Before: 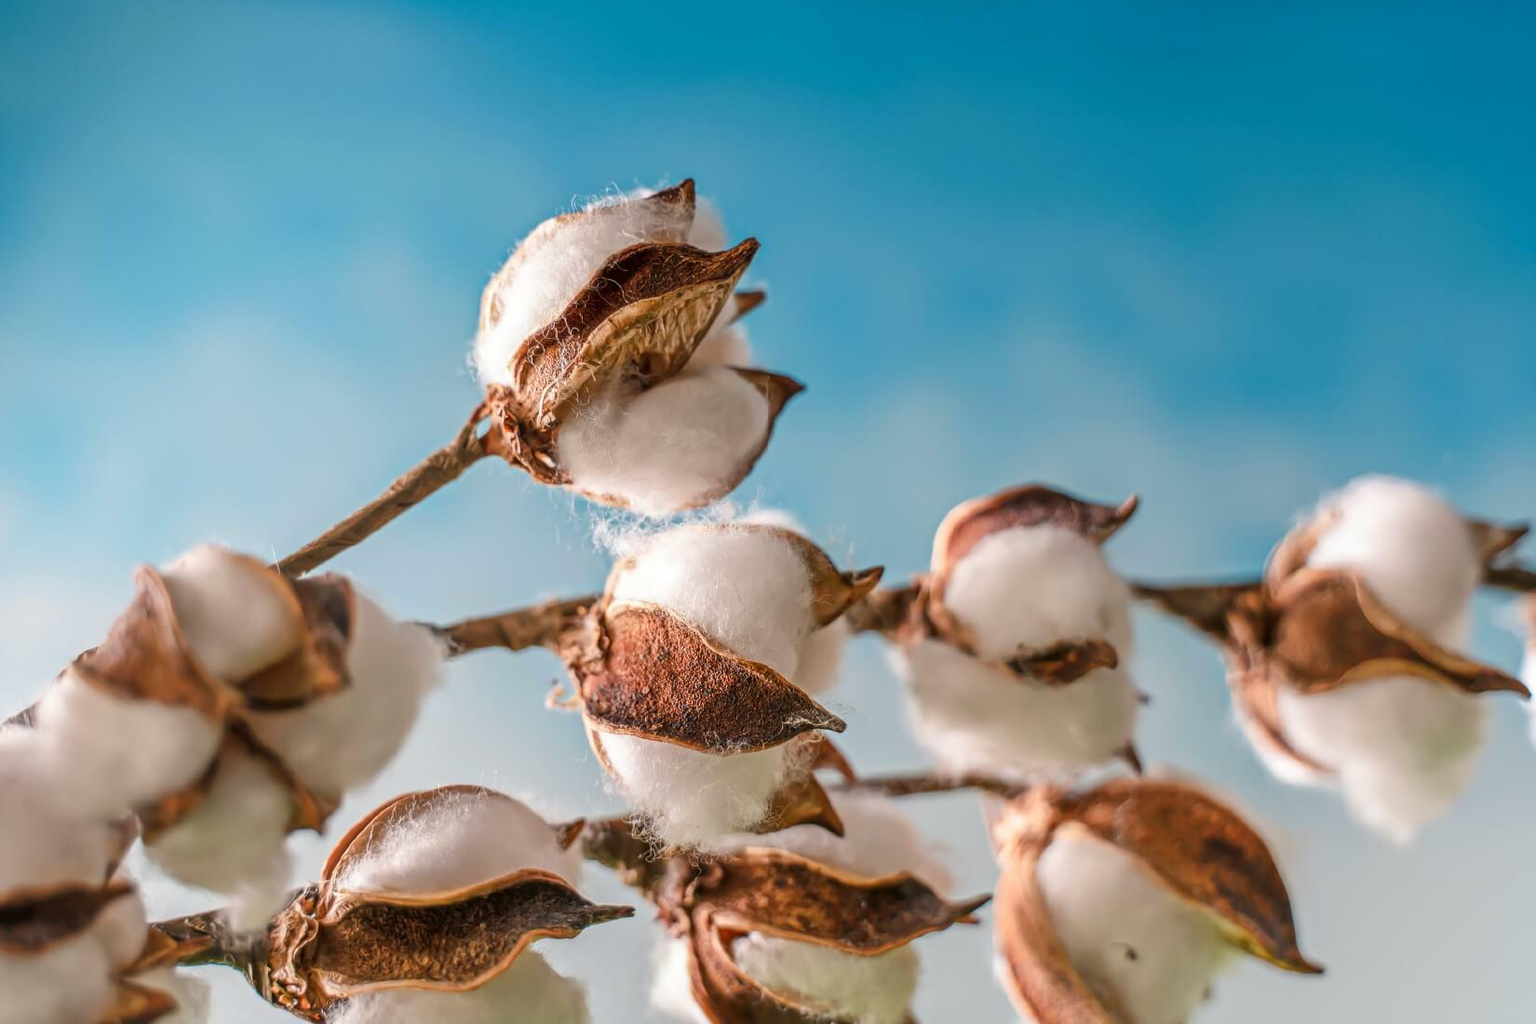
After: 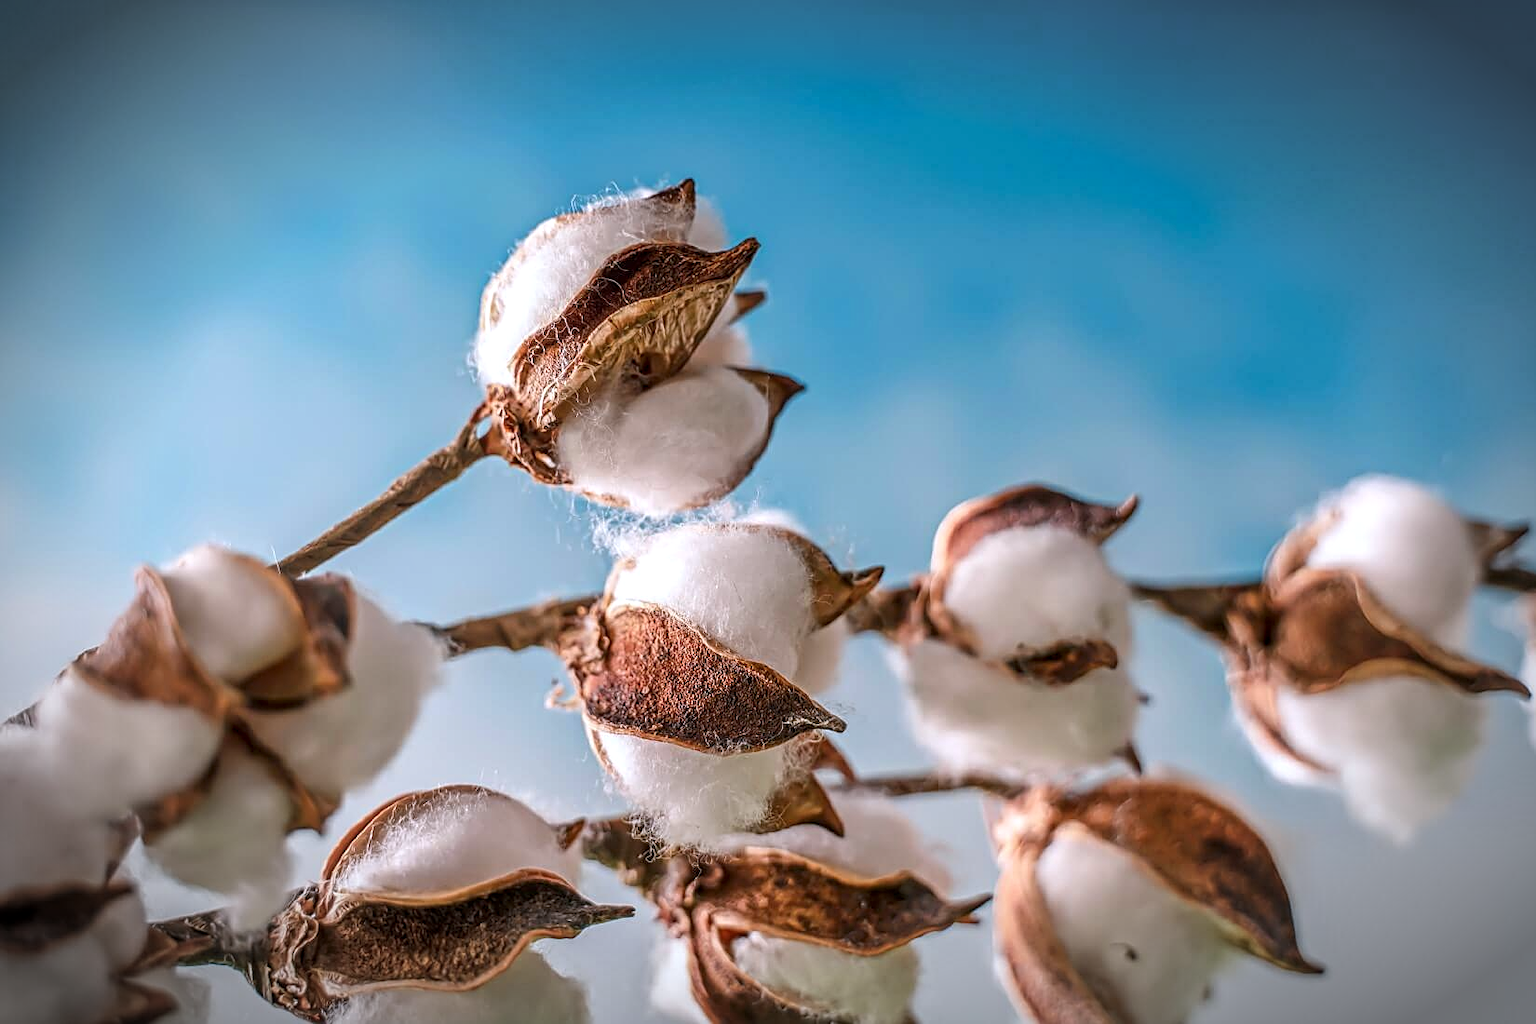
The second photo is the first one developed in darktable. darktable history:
color calibration: gray › normalize channels true, illuminant as shot in camera, x 0.358, y 0.373, temperature 4628.91 K, gamut compression 0.025
vignetting: brightness -0.726, saturation -0.477, automatic ratio true
local contrast: on, module defaults
sharpen: on, module defaults
